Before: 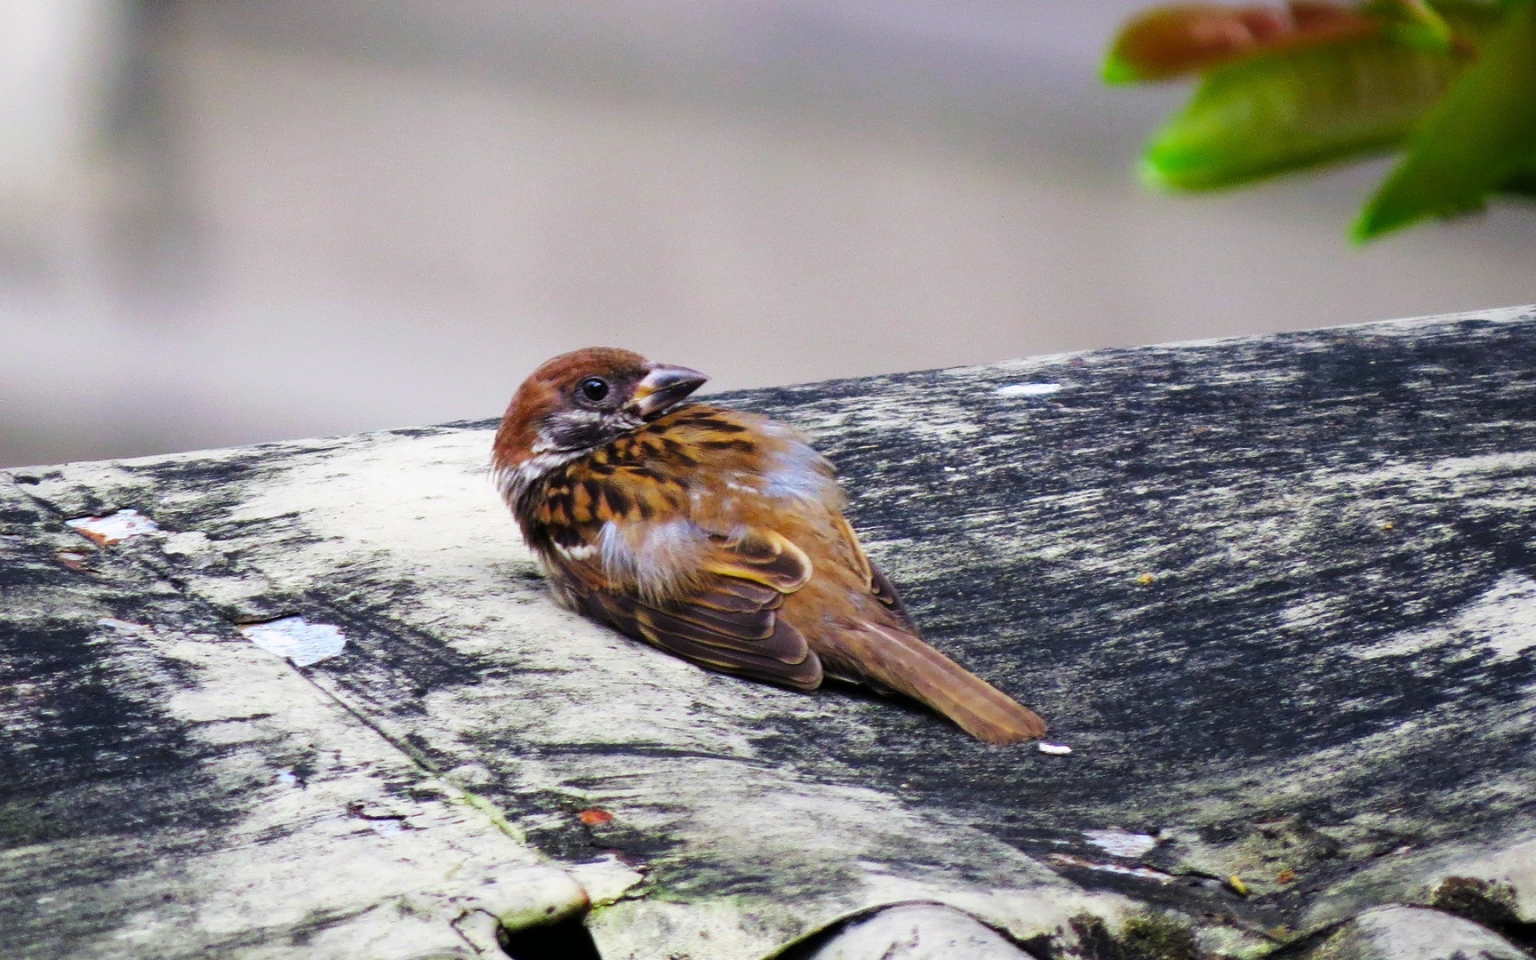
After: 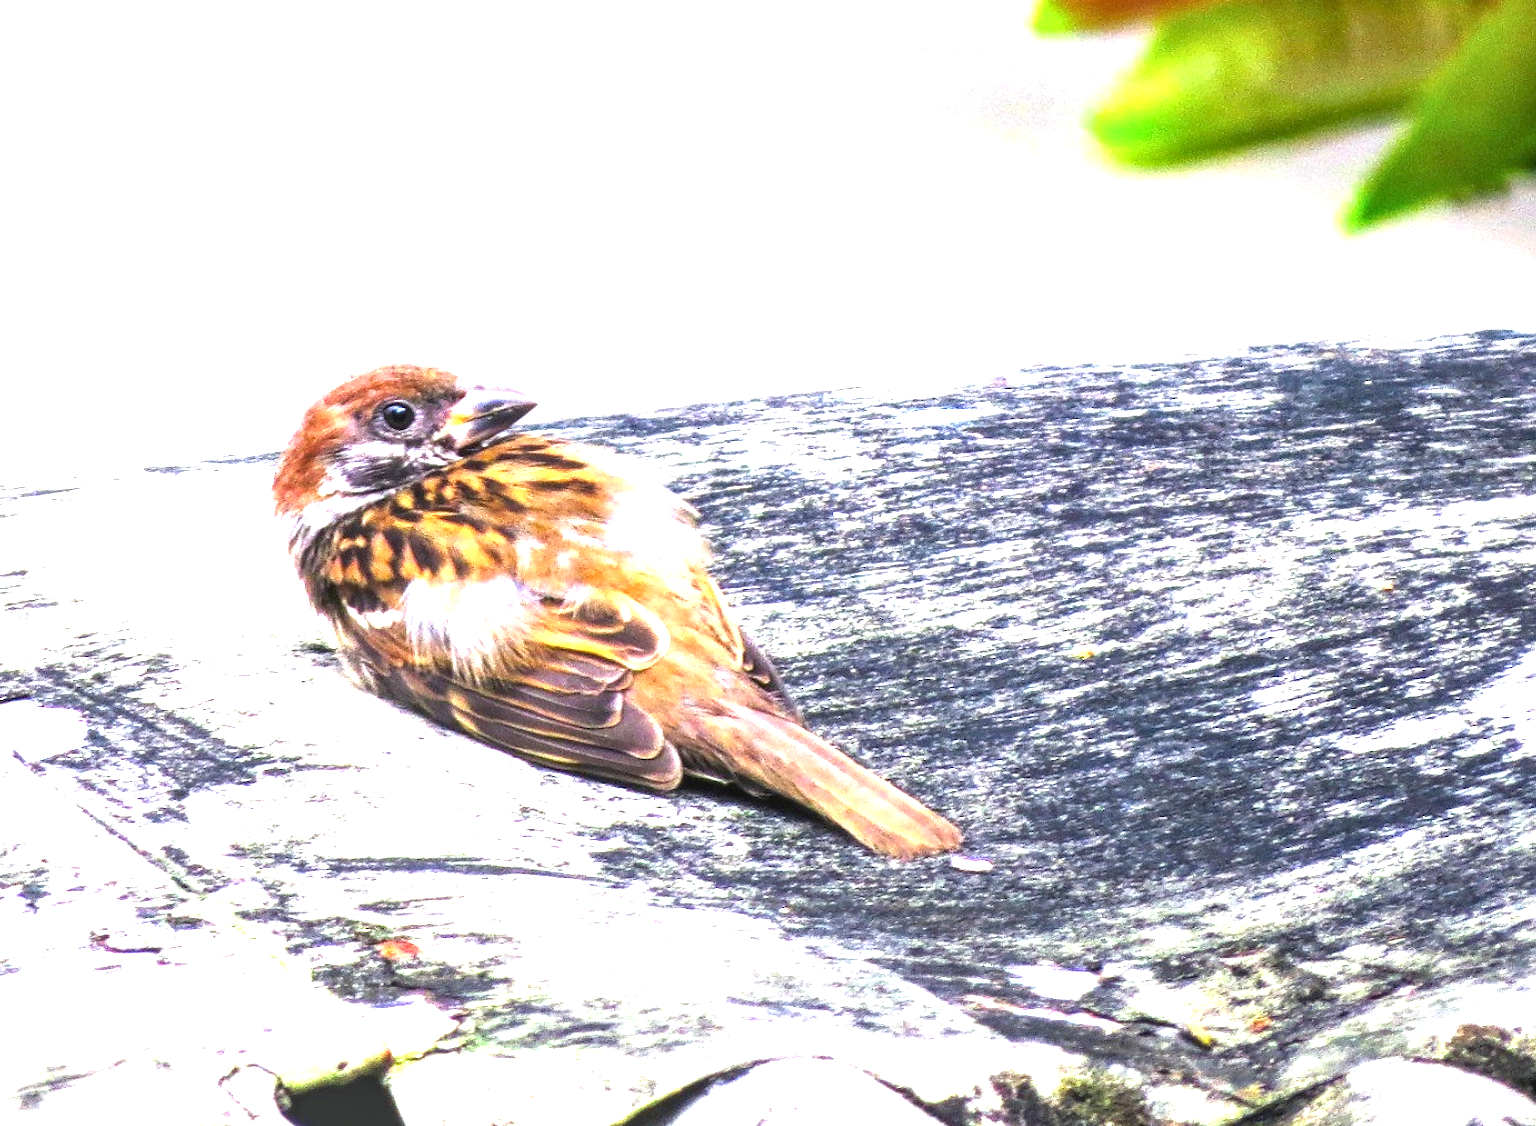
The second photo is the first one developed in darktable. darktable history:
crop and rotate: left 17.971%, top 5.894%, right 1.823%
local contrast: detail 130%
exposure: exposure 2.001 EV, compensate highlight preservation false
